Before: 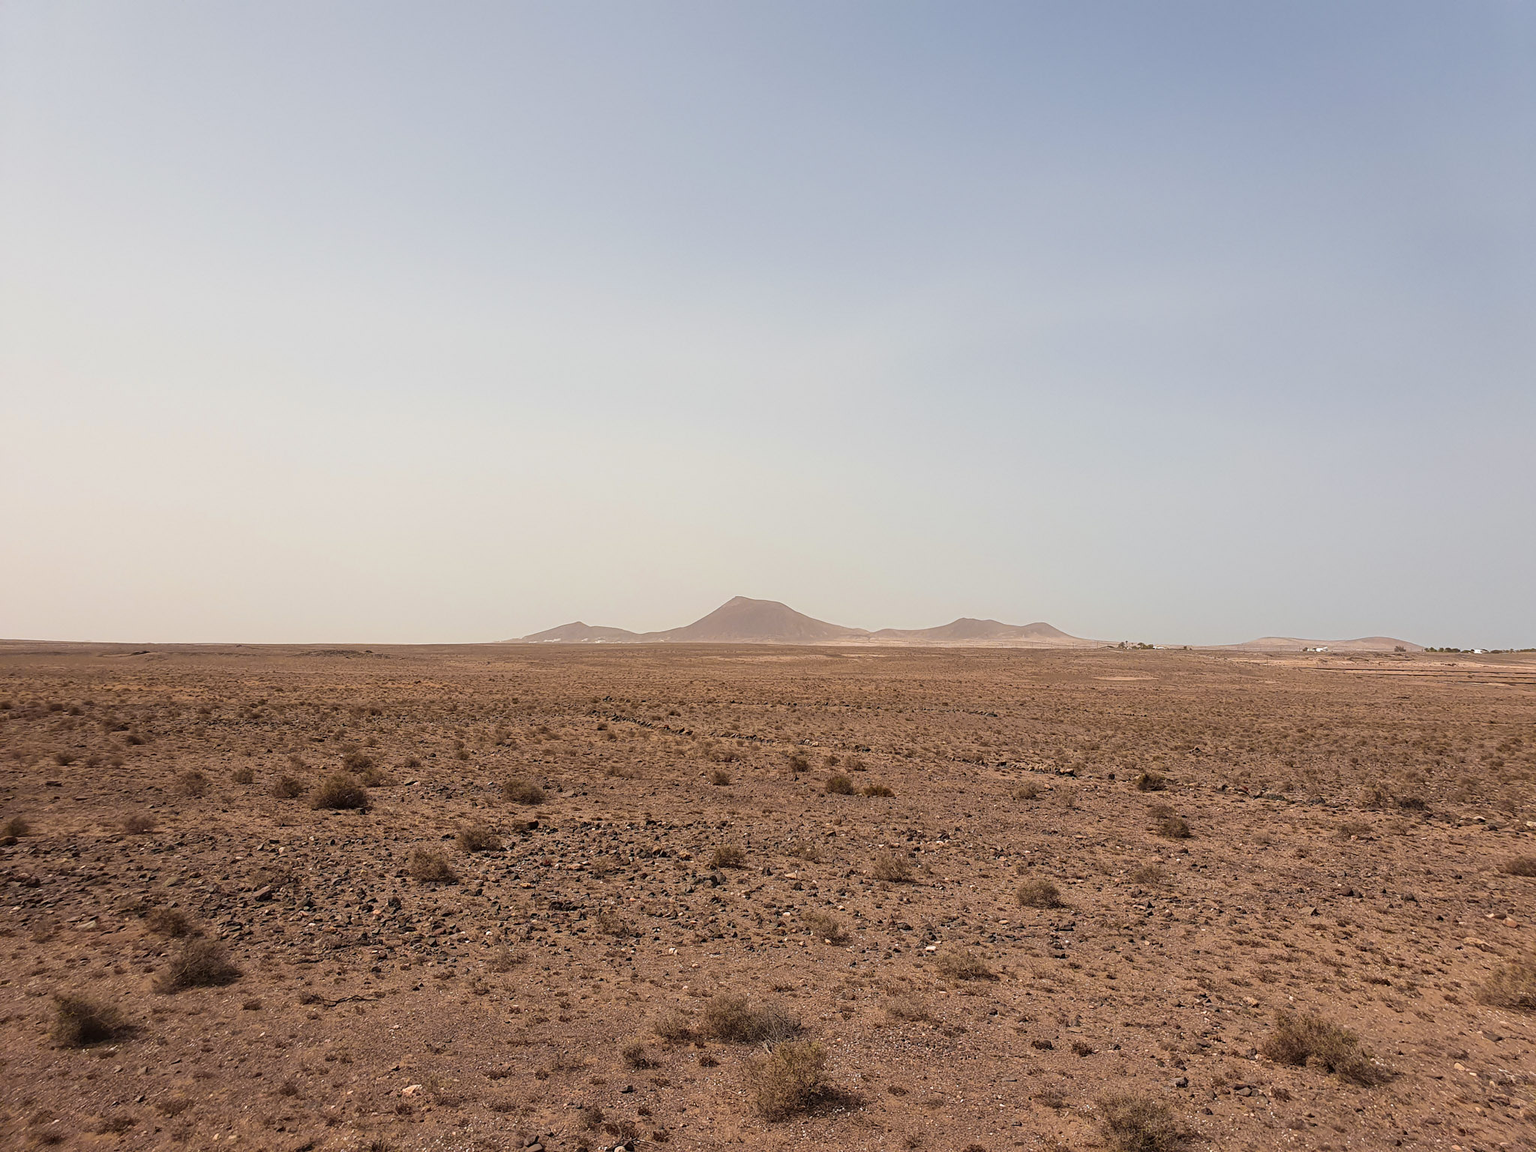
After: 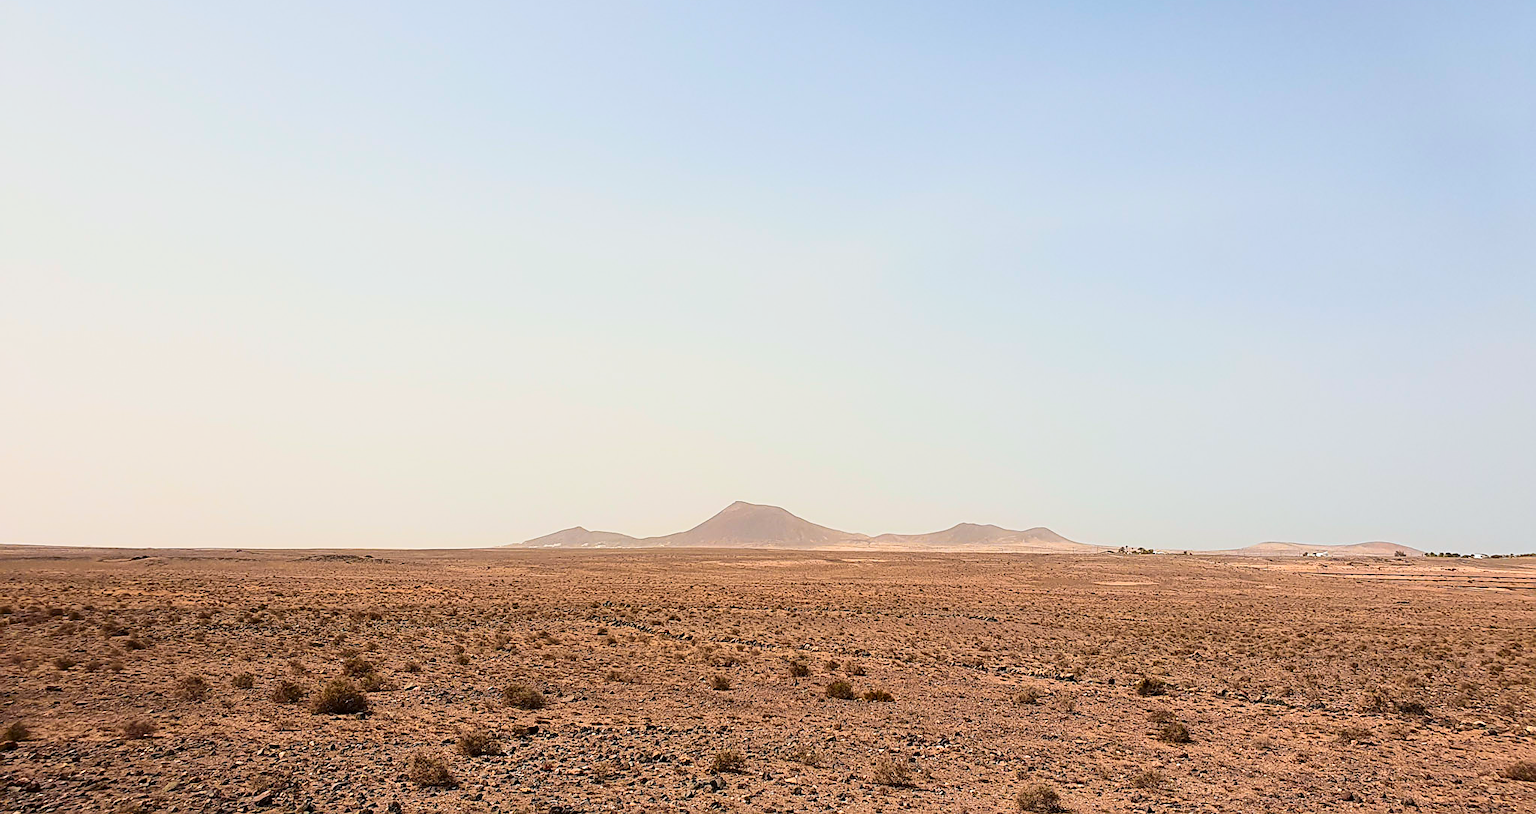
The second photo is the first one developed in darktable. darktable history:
tone curve: curves: ch0 [(0, 0) (0.114, 0.083) (0.303, 0.285) (0.447, 0.51) (0.602, 0.697) (0.772, 0.866) (0.999, 0.978)]; ch1 [(0, 0) (0.389, 0.352) (0.458, 0.433) (0.486, 0.474) (0.509, 0.505) (0.535, 0.528) (0.57, 0.579) (0.696, 0.706) (1, 1)]; ch2 [(0, 0) (0.369, 0.388) (0.449, 0.431) (0.501, 0.5) (0.528, 0.527) (0.589, 0.608) (0.697, 0.721) (1, 1)], color space Lab, independent channels, preserve colors none
exposure: black level correction 0.001, compensate highlight preservation false
crop and rotate: top 8.293%, bottom 20.996%
sharpen: on, module defaults
